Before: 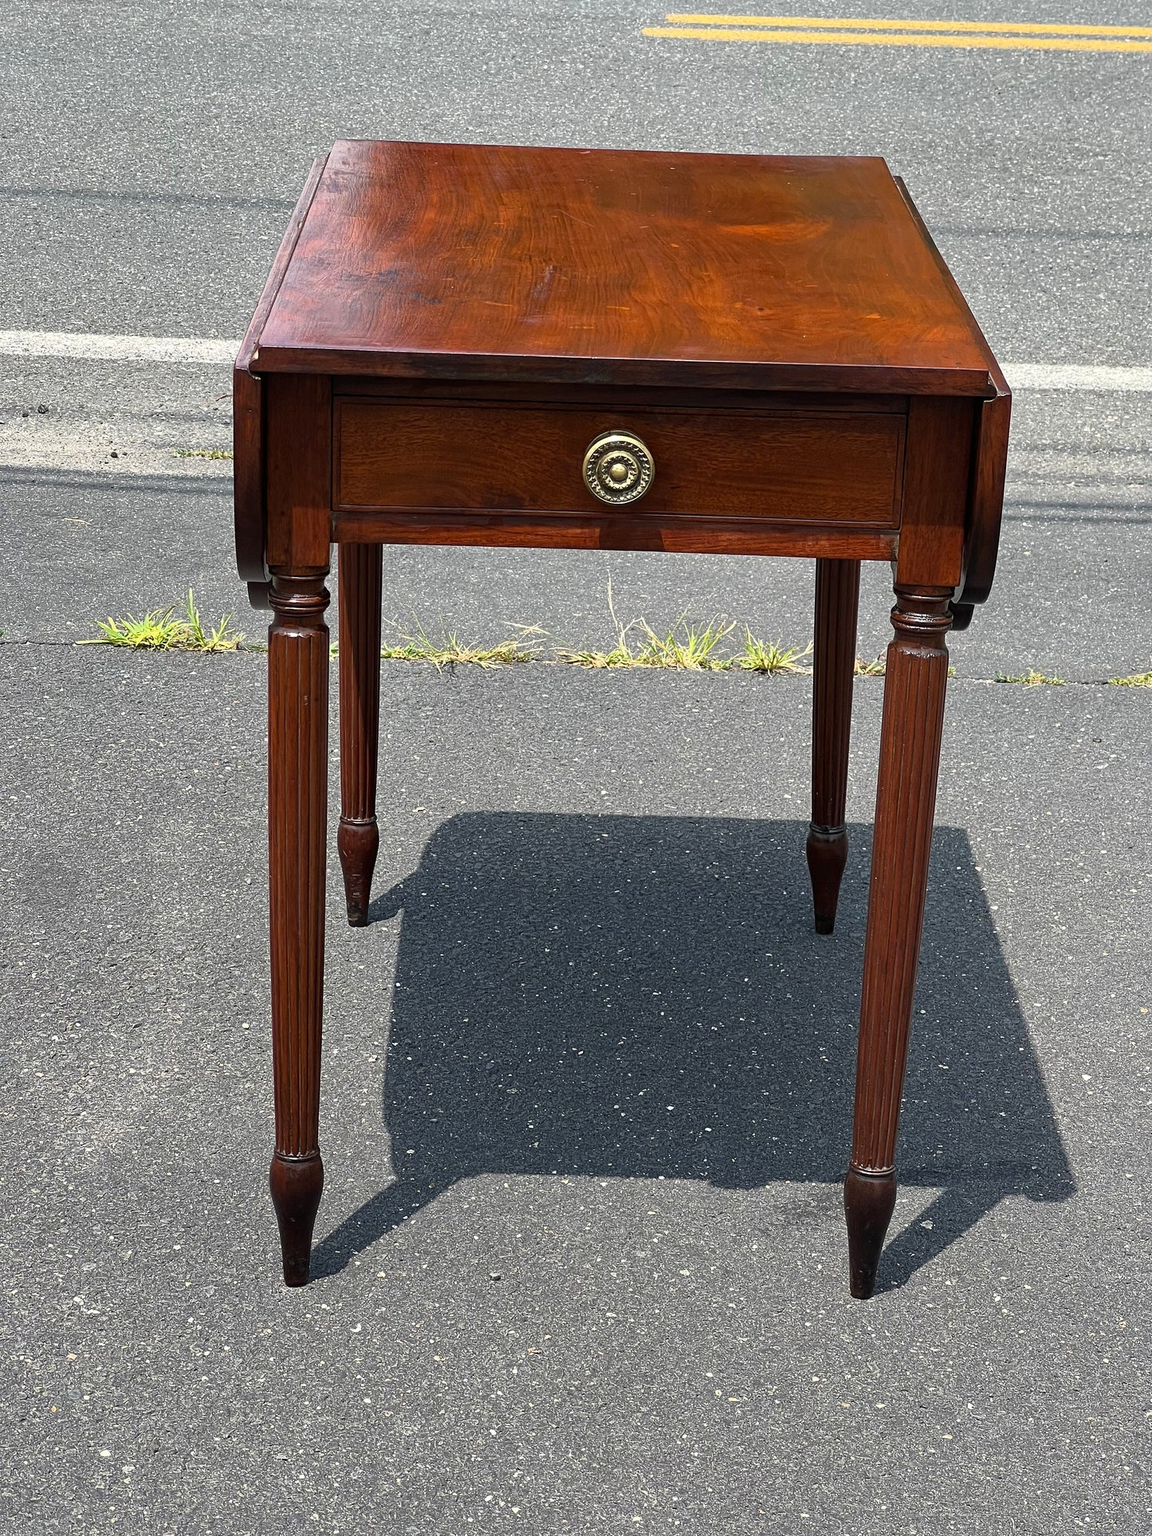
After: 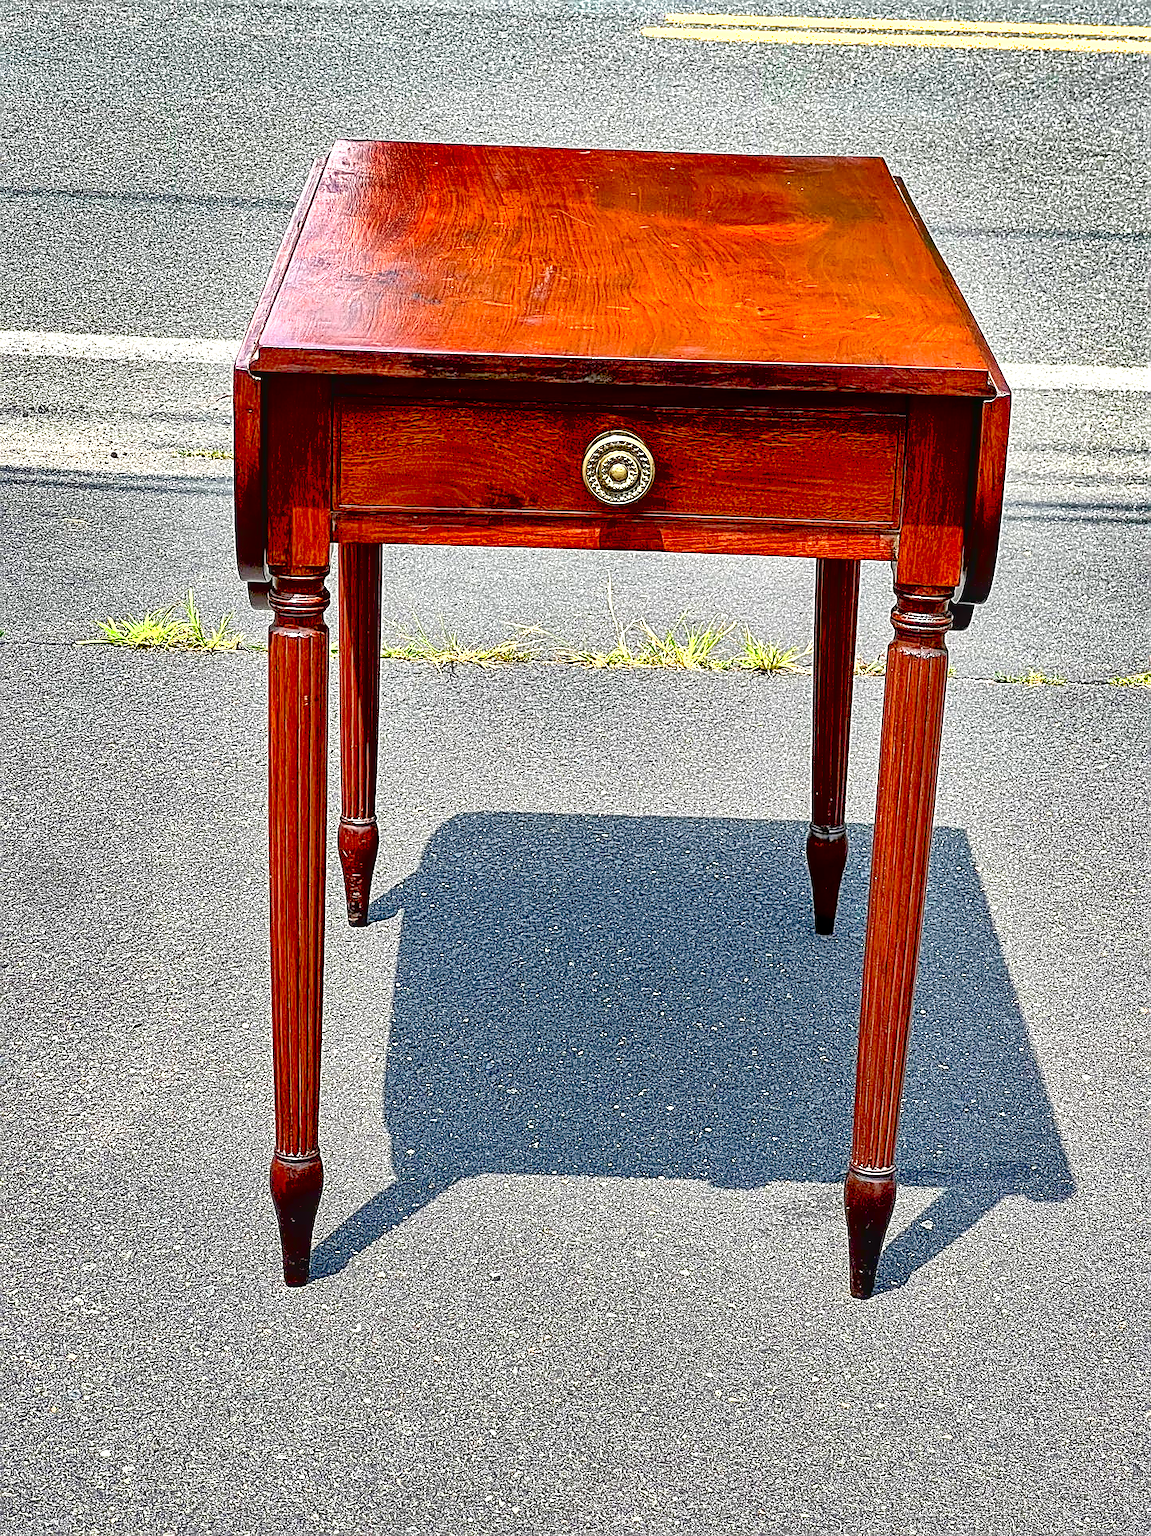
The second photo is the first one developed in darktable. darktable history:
sharpen: amount 1.011
local contrast: on, module defaults
exposure: black level correction 0.012, exposure 0.691 EV, compensate exposure bias true, compensate highlight preservation false
tone curve: curves: ch0 [(0, 0) (0.003, 0.013) (0.011, 0.017) (0.025, 0.035) (0.044, 0.093) (0.069, 0.146) (0.1, 0.179) (0.136, 0.243) (0.177, 0.294) (0.224, 0.332) (0.277, 0.412) (0.335, 0.454) (0.399, 0.531) (0.468, 0.611) (0.543, 0.669) (0.623, 0.738) (0.709, 0.823) (0.801, 0.881) (0.898, 0.951) (1, 1)], color space Lab, linked channels, preserve colors none
shadows and highlights: radius 105.89, shadows 44.32, highlights -67.8, highlights color adjustment 78.91%, low approximation 0.01, soften with gaussian
contrast brightness saturation: contrast 0.036, saturation 0.15
